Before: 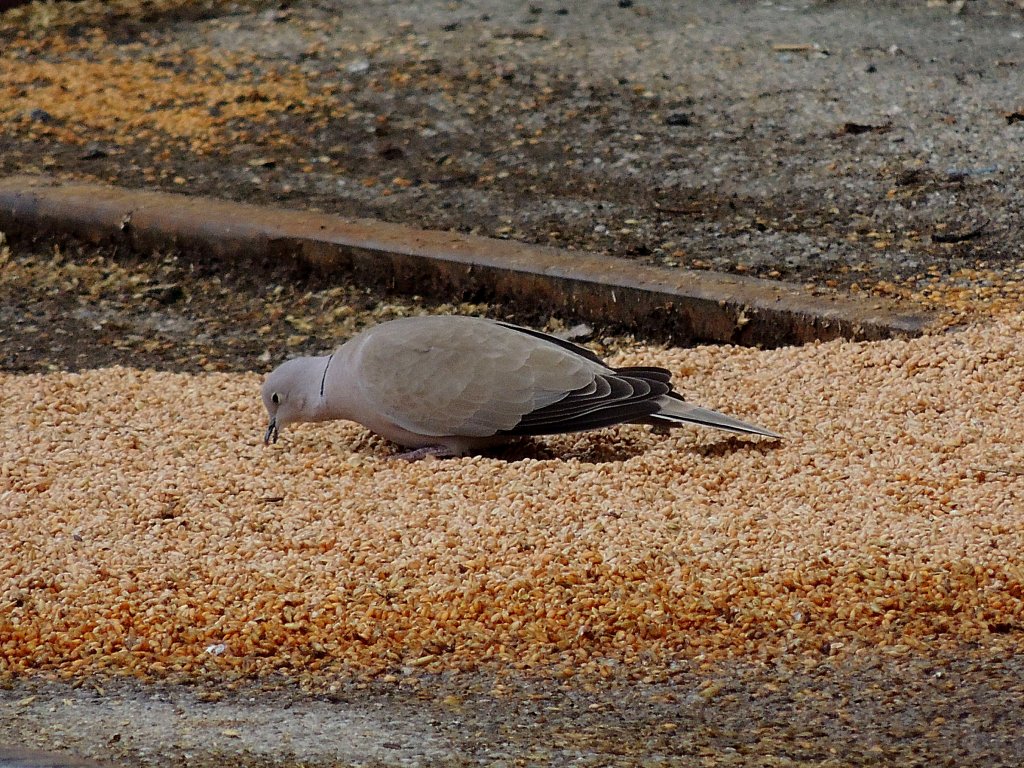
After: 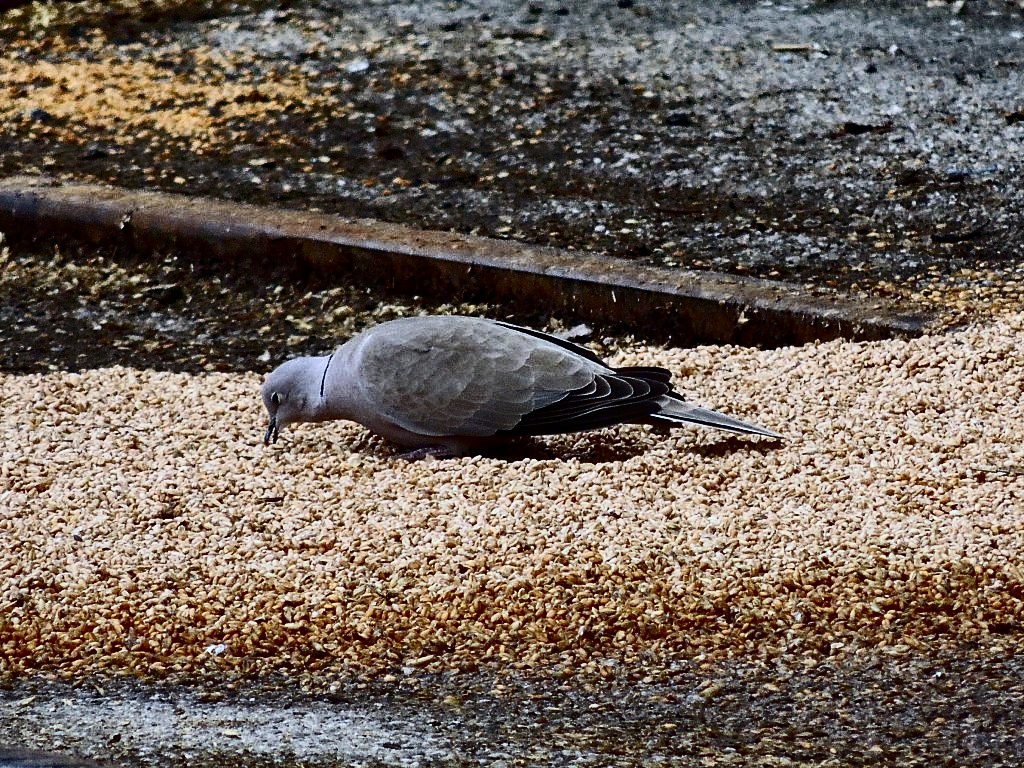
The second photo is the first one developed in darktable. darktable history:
shadows and highlights: shadows 60, highlights -60.23, soften with gaussian
contrast brightness saturation: contrast 0.5, saturation -0.1
haze removal: strength 0.29, distance 0.25, compatibility mode true, adaptive false
white balance: red 0.926, green 1.003, blue 1.133
